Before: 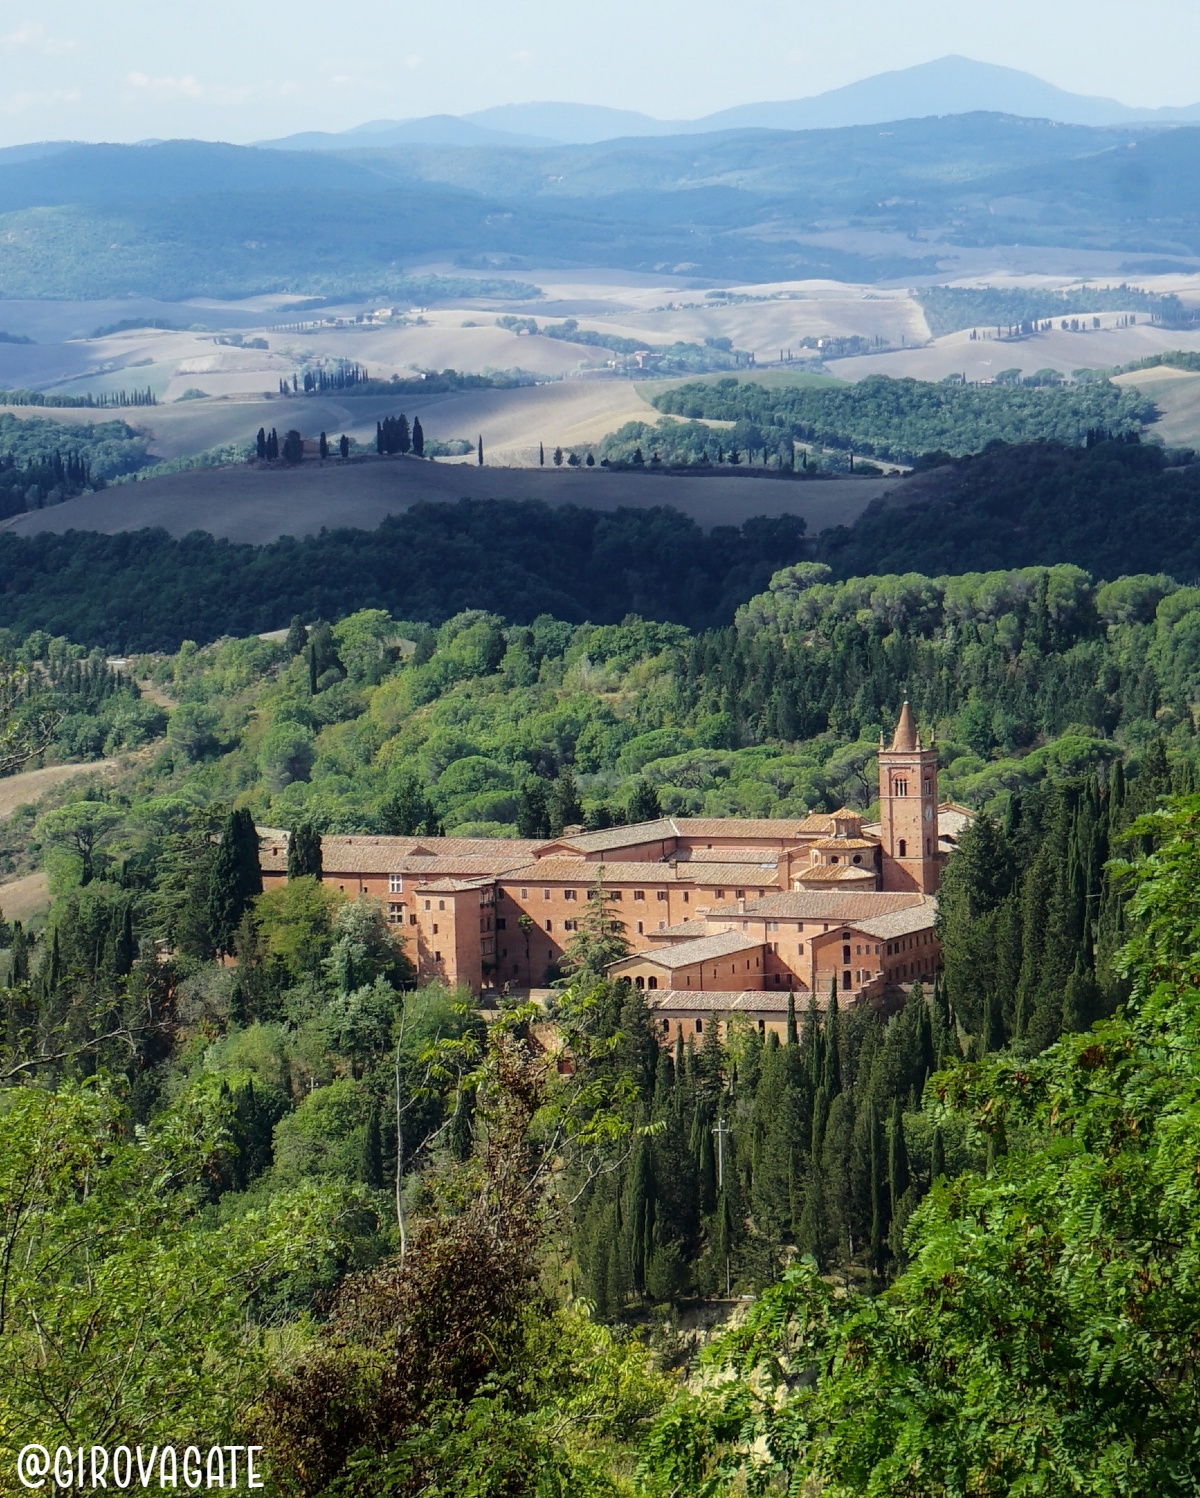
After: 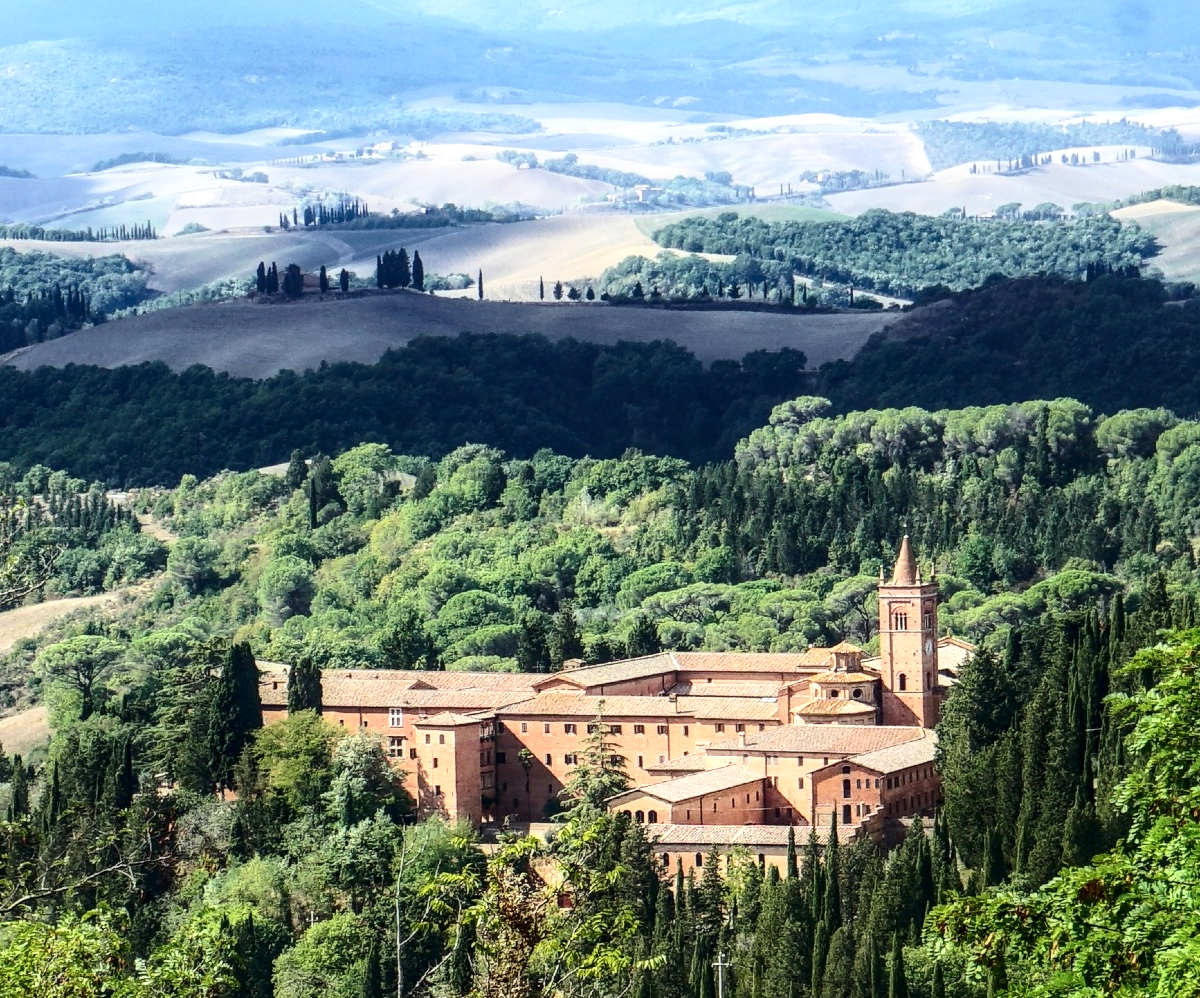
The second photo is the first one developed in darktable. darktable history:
color correction: highlights b* -0.033, saturation 0.977
local contrast: on, module defaults
exposure: exposure 0.611 EV, compensate highlight preservation false
crop: top 11.136%, bottom 22.192%
contrast brightness saturation: contrast 0.288
